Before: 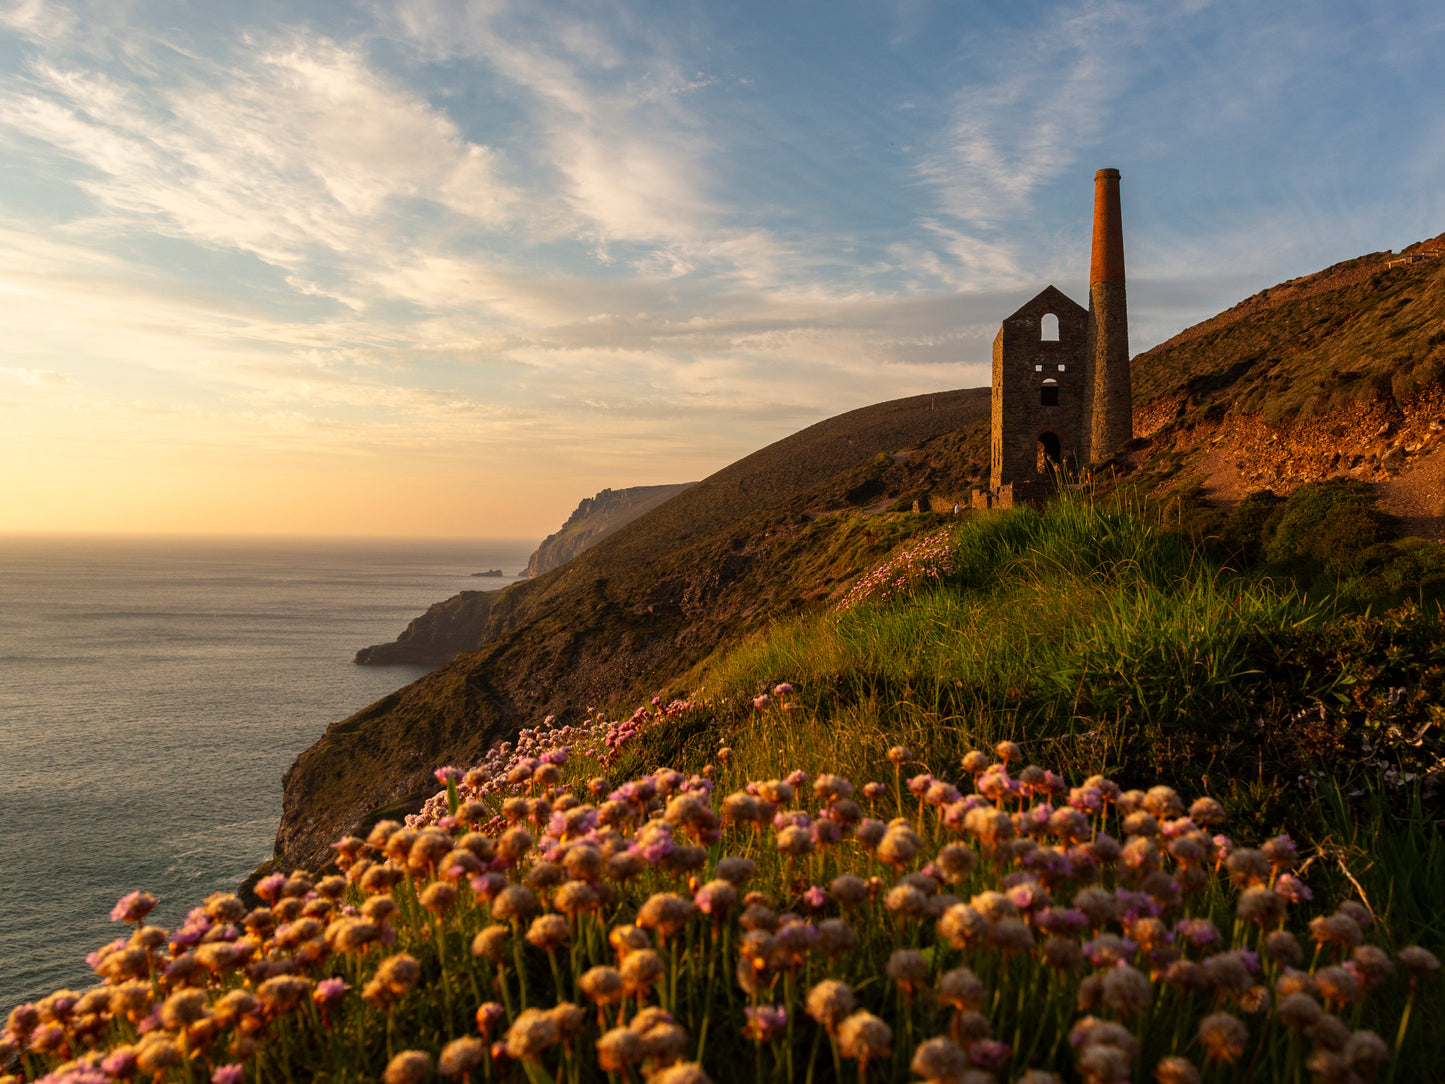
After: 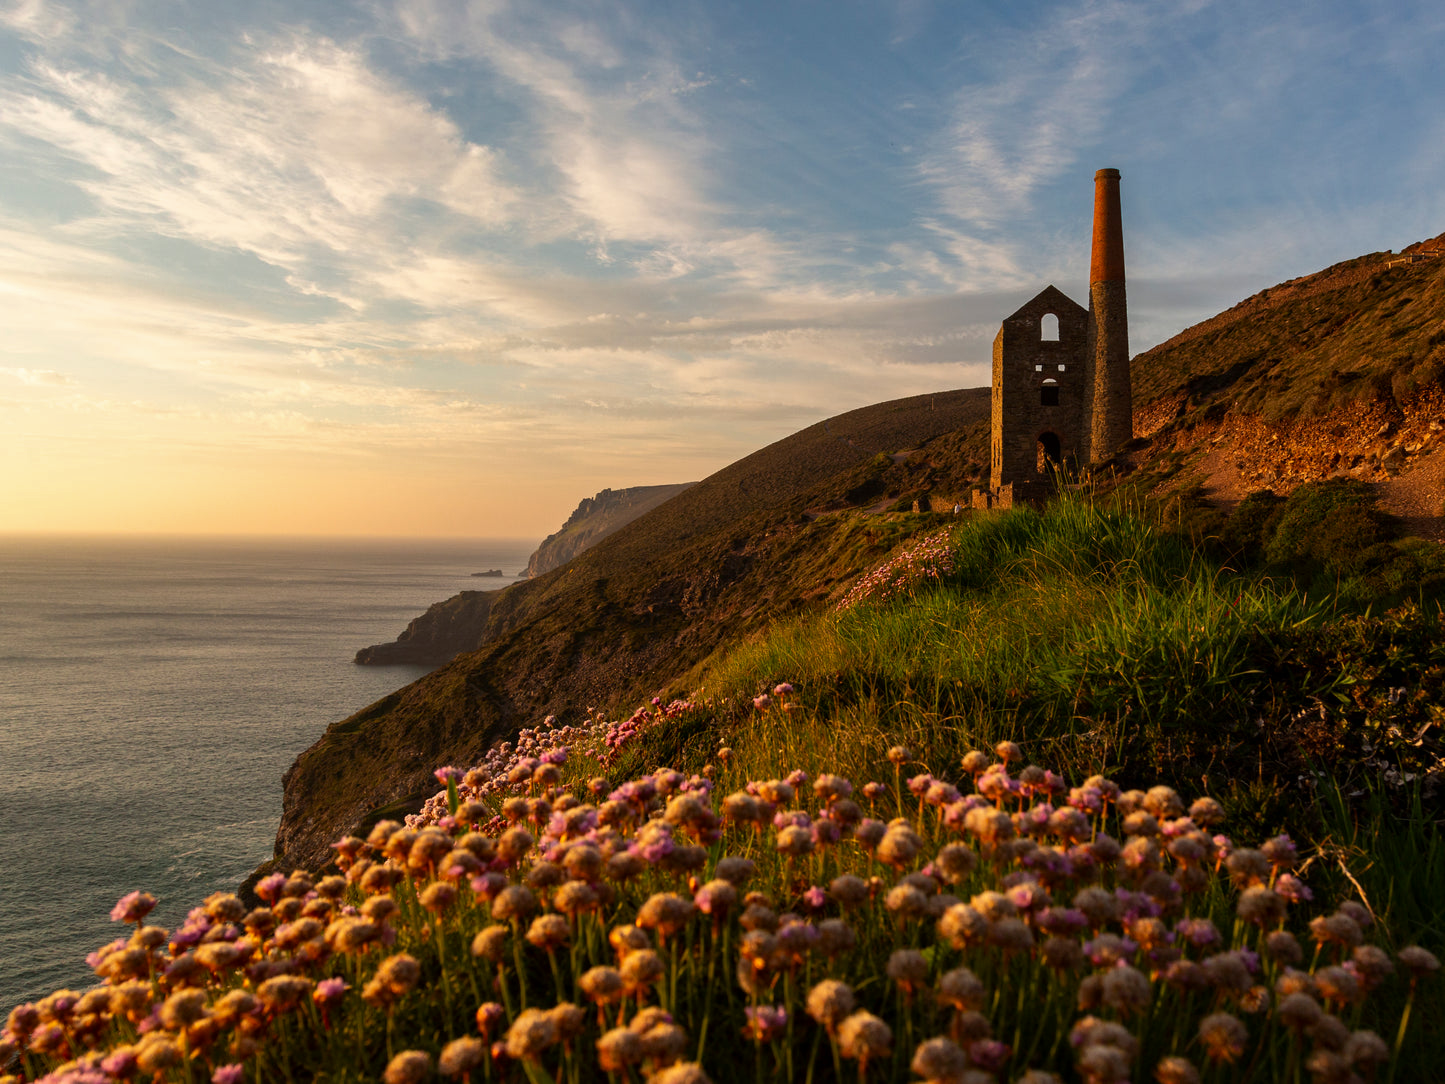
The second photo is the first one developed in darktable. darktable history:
shadows and highlights: shadows 20.55, highlights -20.99, soften with gaussian
contrast brightness saturation: contrast 0.03, brightness -0.04
